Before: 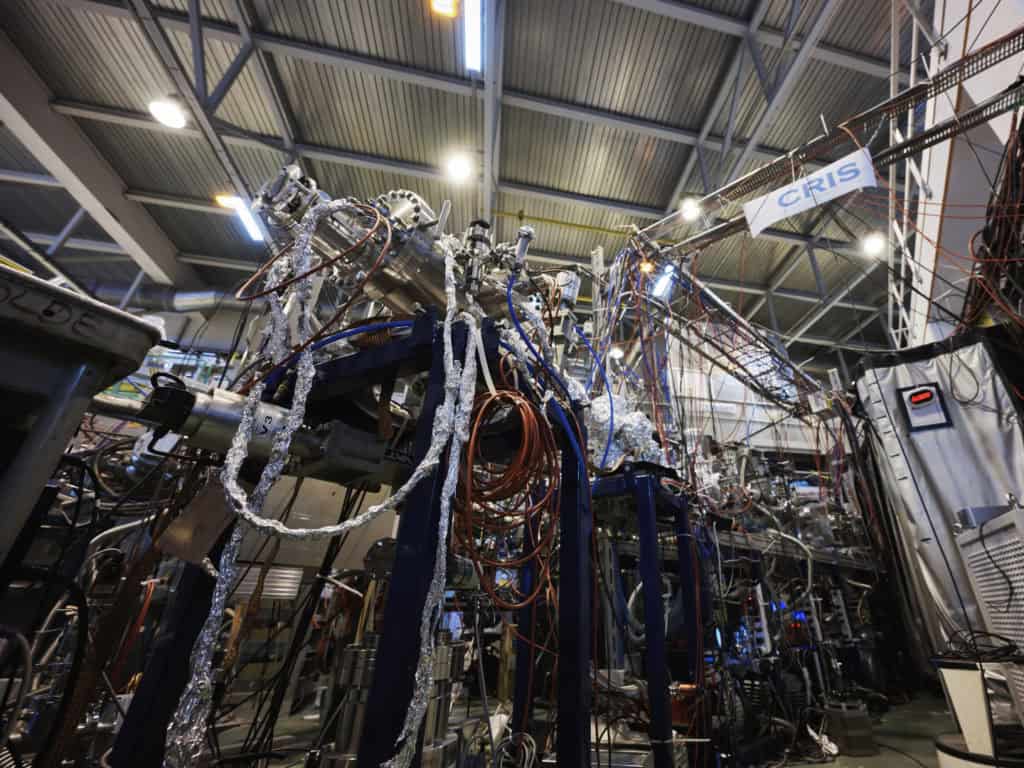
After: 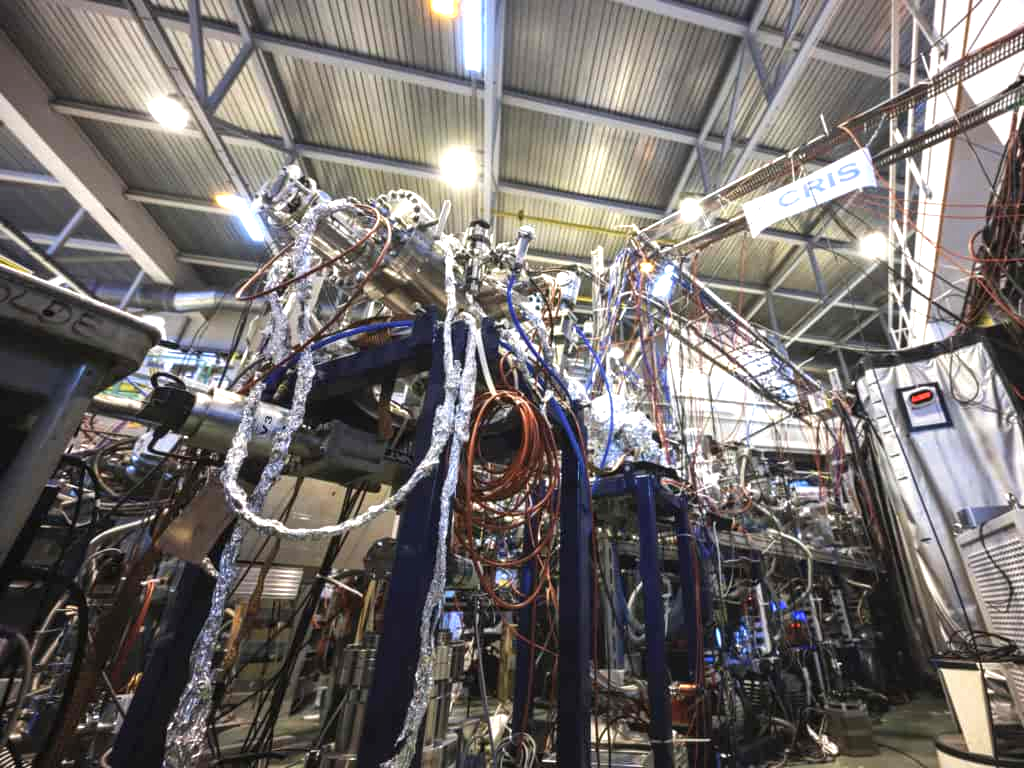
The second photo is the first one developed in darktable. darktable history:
local contrast: detail 110%
exposure: exposure 1.089 EV, compensate highlight preservation false
